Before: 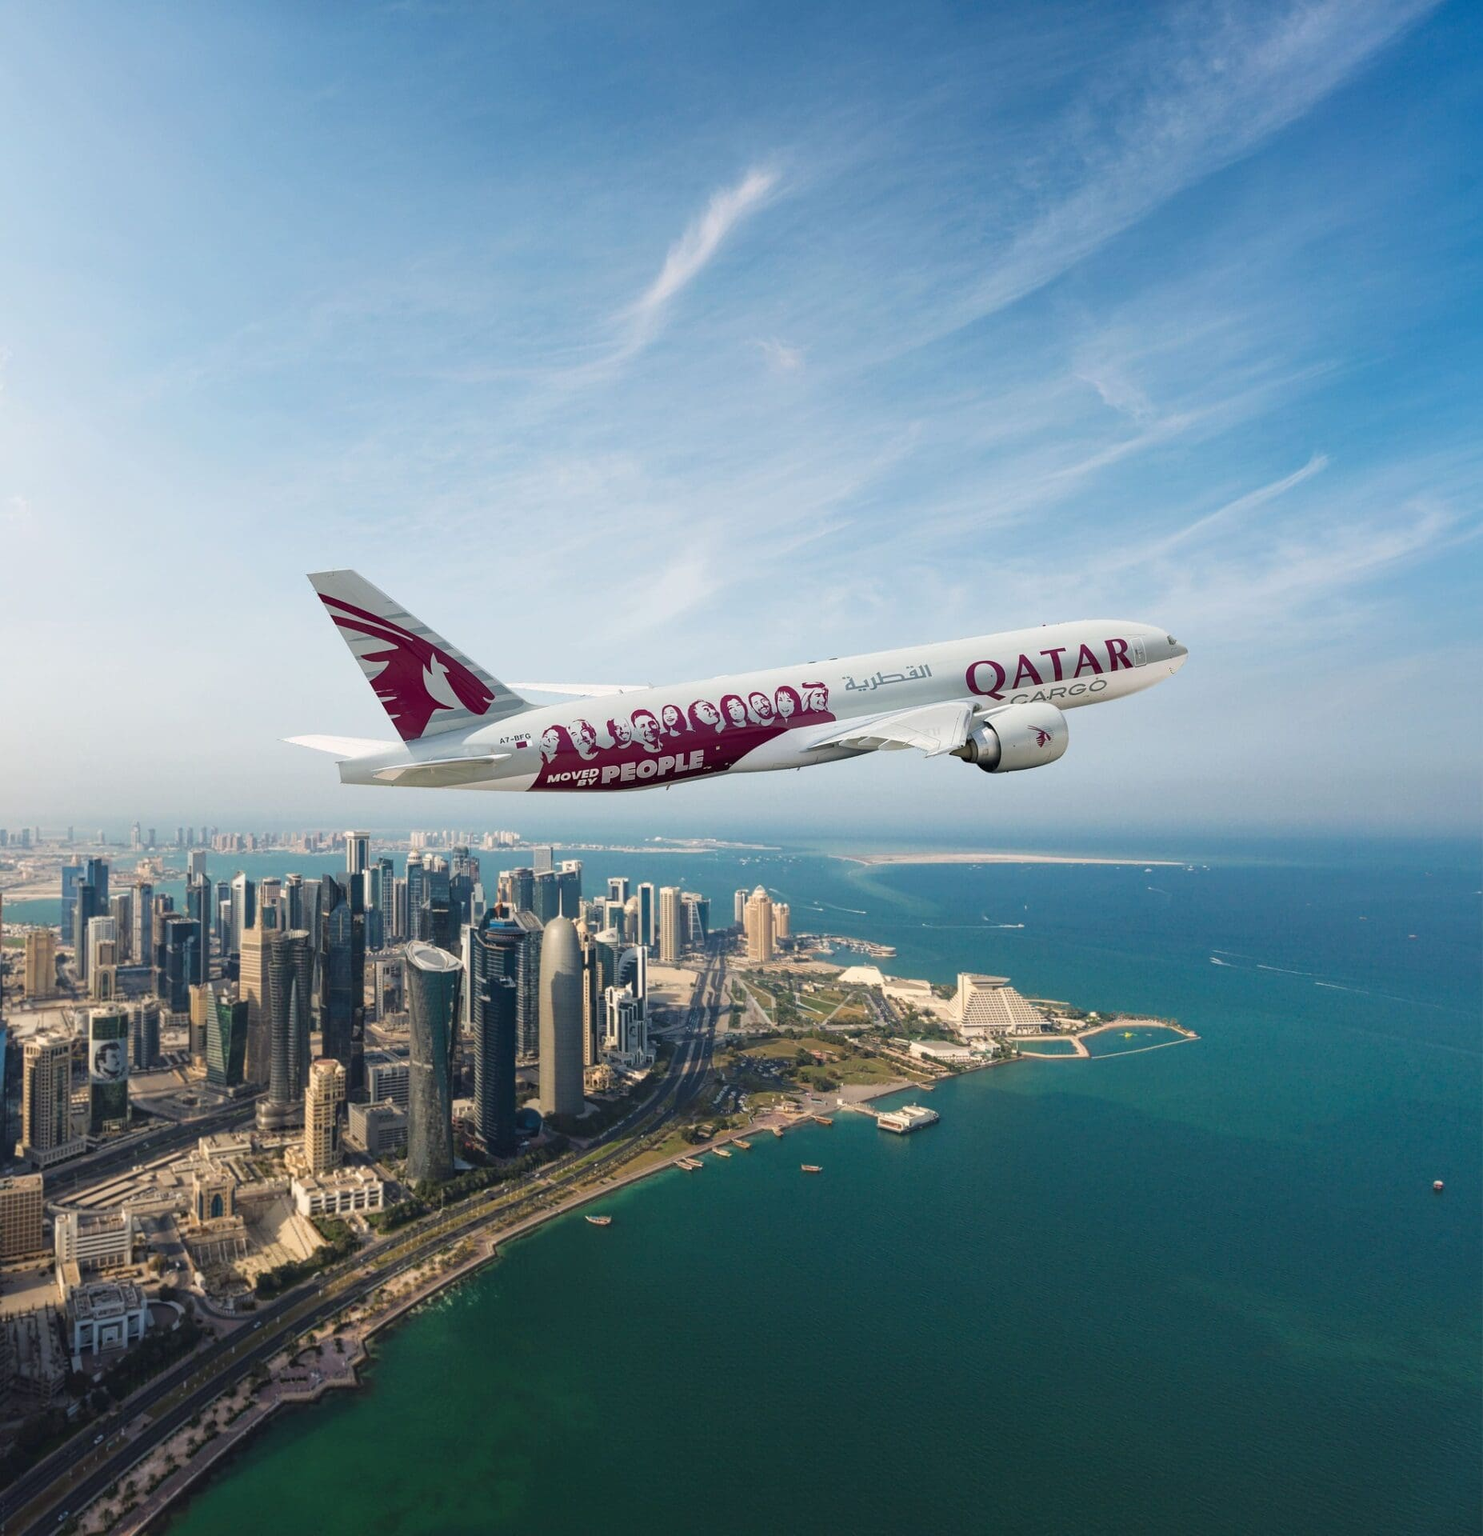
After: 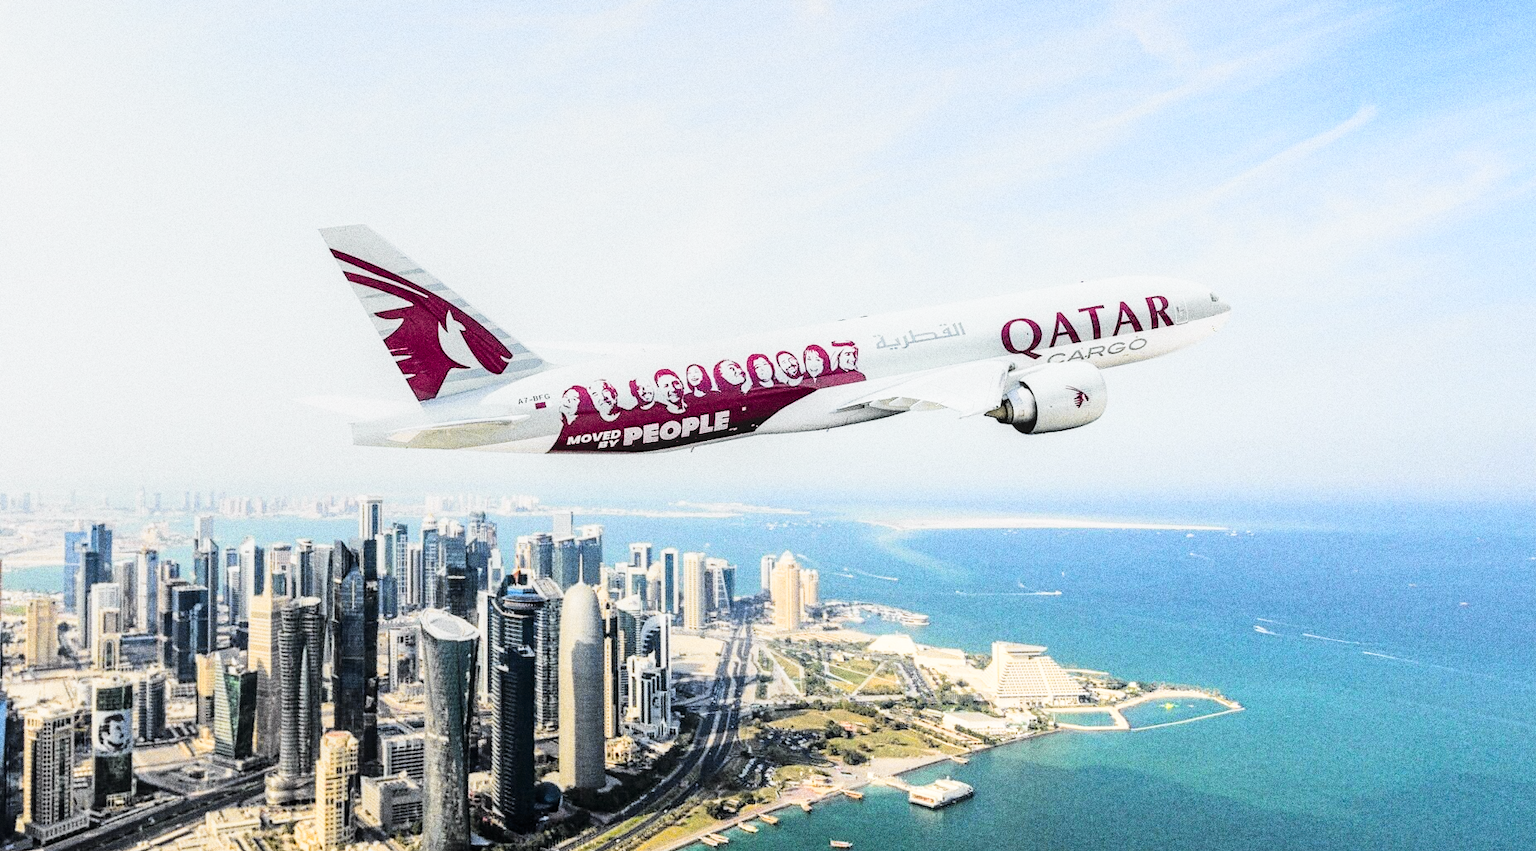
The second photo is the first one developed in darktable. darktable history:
white balance: red 0.976, blue 1.04
local contrast: on, module defaults
filmic rgb: black relative exposure -5 EV, hardness 2.88, contrast 1.4, highlights saturation mix -30%
exposure: black level correction 0, exposure 1.1 EV, compensate exposure bias true, compensate highlight preservation false
tone curve: curves: ch0 [(0, 0) (0.136, 0.084) (0.346, 0.366) (0.489, 0.559) (0.66, 0.748) (0.849, 0.902) (1, 0.974)]; ch1 [(0, 0) (0.353, 0.344) (0.45, 0.46) (0.498, 0.498) (0.521, 0.512) (0.563, 0.559) (0.592, 0.605) (0.641, 0.673) (1, 1)]; ch2 [(0, 0) (0.333, 0.346) (0.375, 0.375) (0.424, 0.43) (0.476, 0.492) (0.502, 0.502) (0.524, 0.531) (0.579, 0.61) (0.612, 0.644) (0.641, 0.722) (1, 1)], color space Lab, independent channels, preserve colors none
crop and rotate: top 23.043%, bottom 23.437%
grain: coarseness 10.62 ISO, strength 55.56%
tone equalizer: -7 EV 0.13 EV, smoothing diameter 25%, edges refinement/feathering 10, preserve details guided filter
